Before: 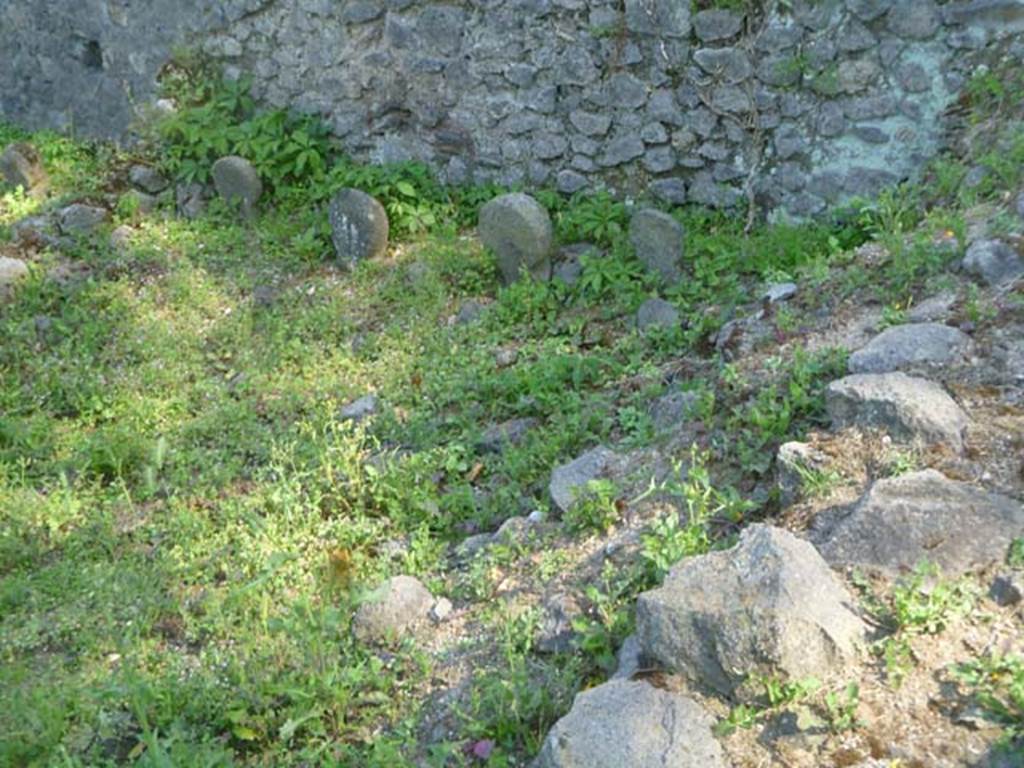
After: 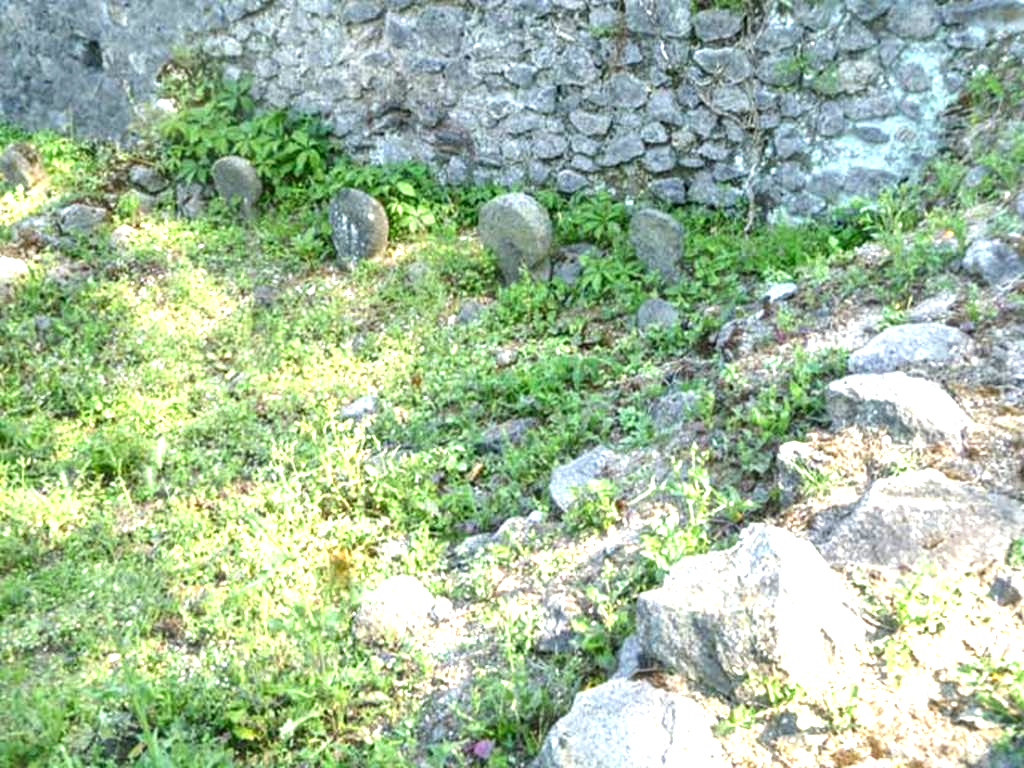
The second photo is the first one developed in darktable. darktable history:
tone equalizer: edges refinement/feathering 500, mask exposure compensation -1.57 EV, preserve details no
exposure: black level correction 0, exposure 1.104 EV, compensate highlight preservation false
local contrast: detail 144%
